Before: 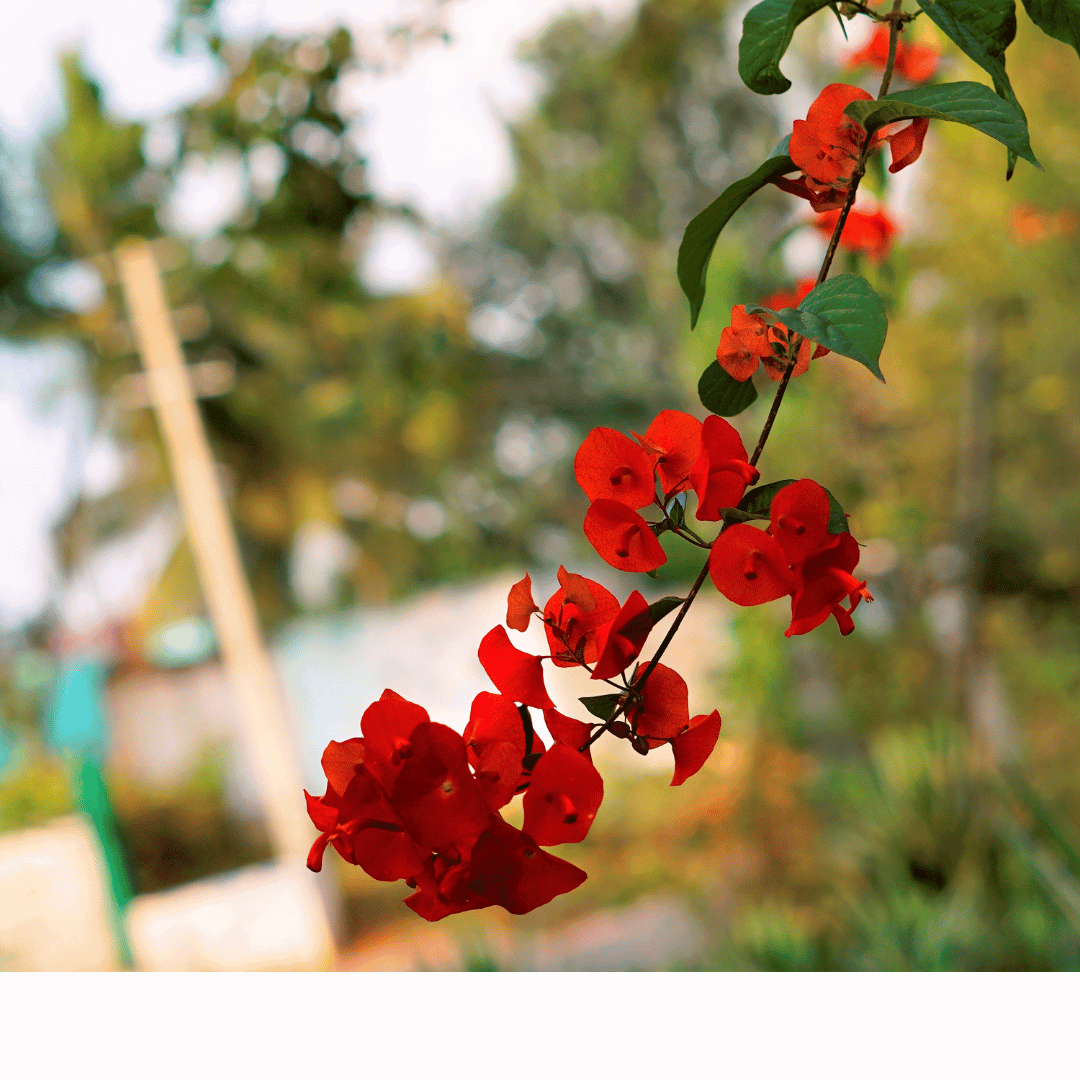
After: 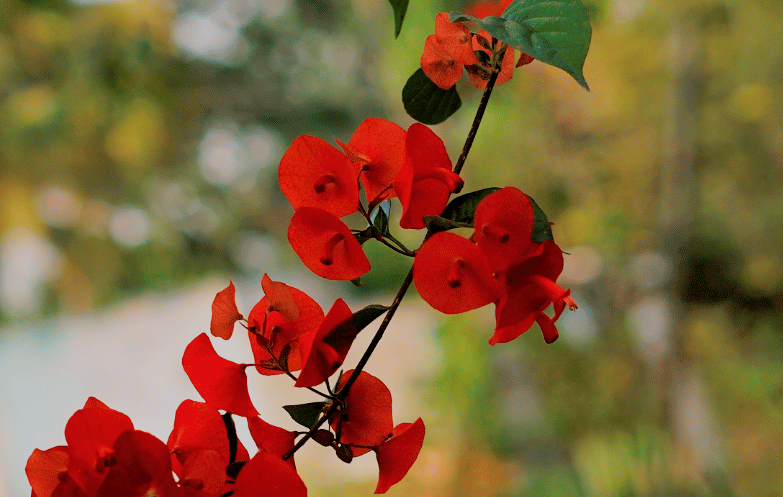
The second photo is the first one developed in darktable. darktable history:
filmic rgb: black relative exposure -6.91 EV, white relative exposure 5.63 EV, hardness 2.85
crop and rotate: left 27.449%, top 27.092%, bottom 26.858%
